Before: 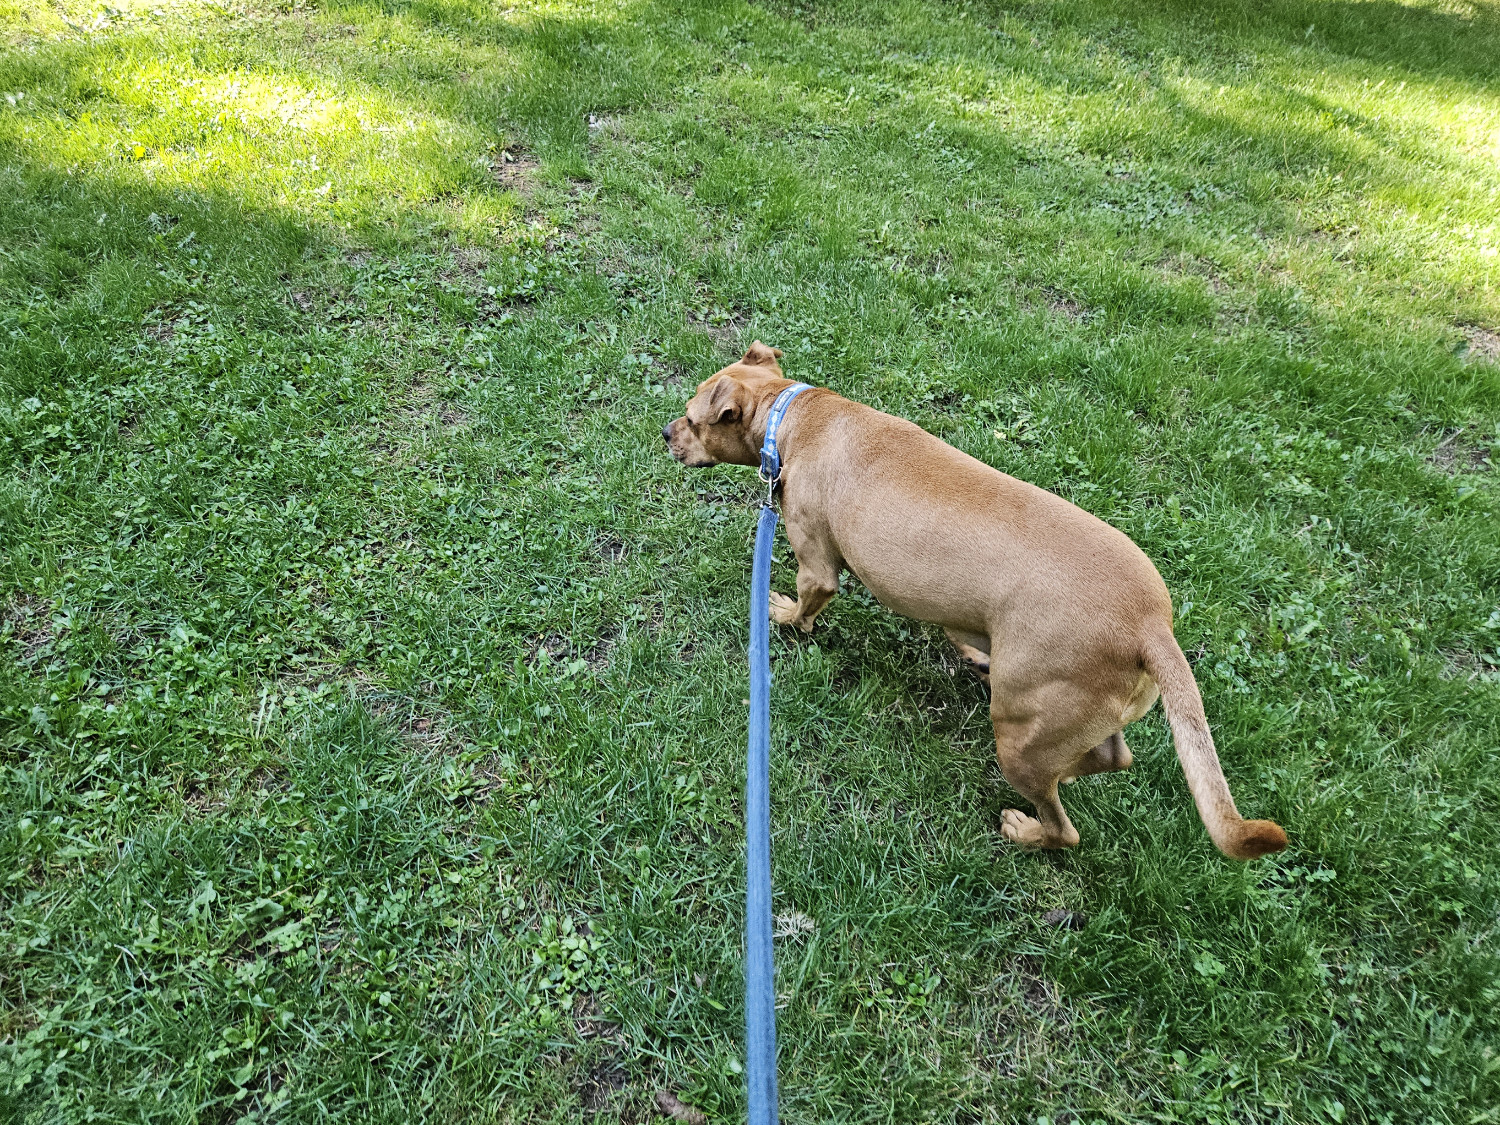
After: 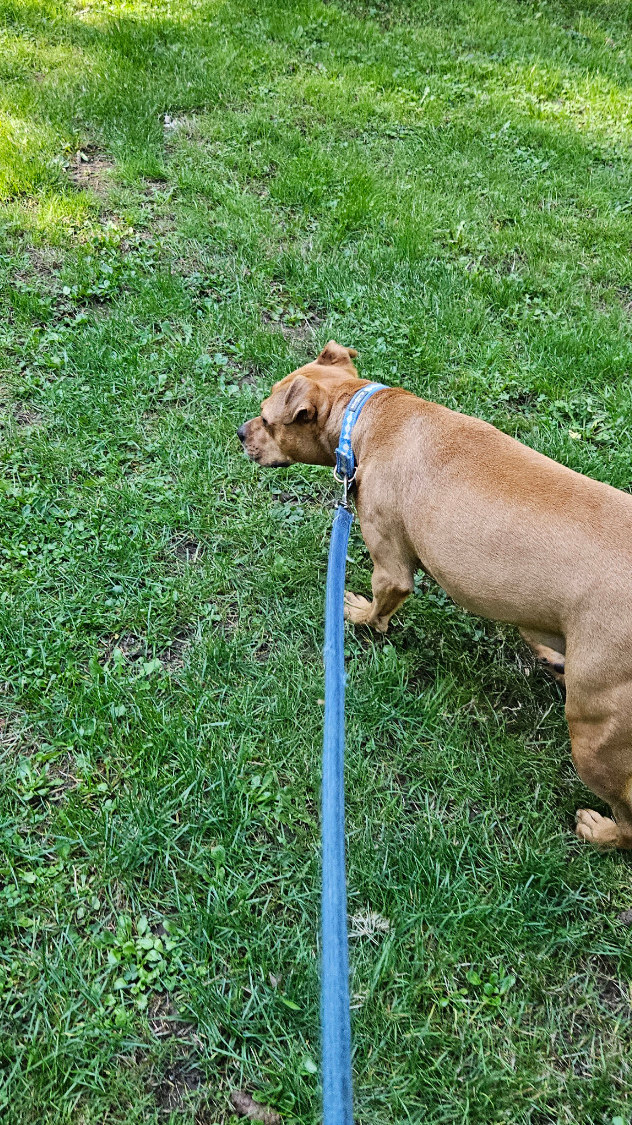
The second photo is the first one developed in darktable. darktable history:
crop: left 28.373%, right 29.429%
